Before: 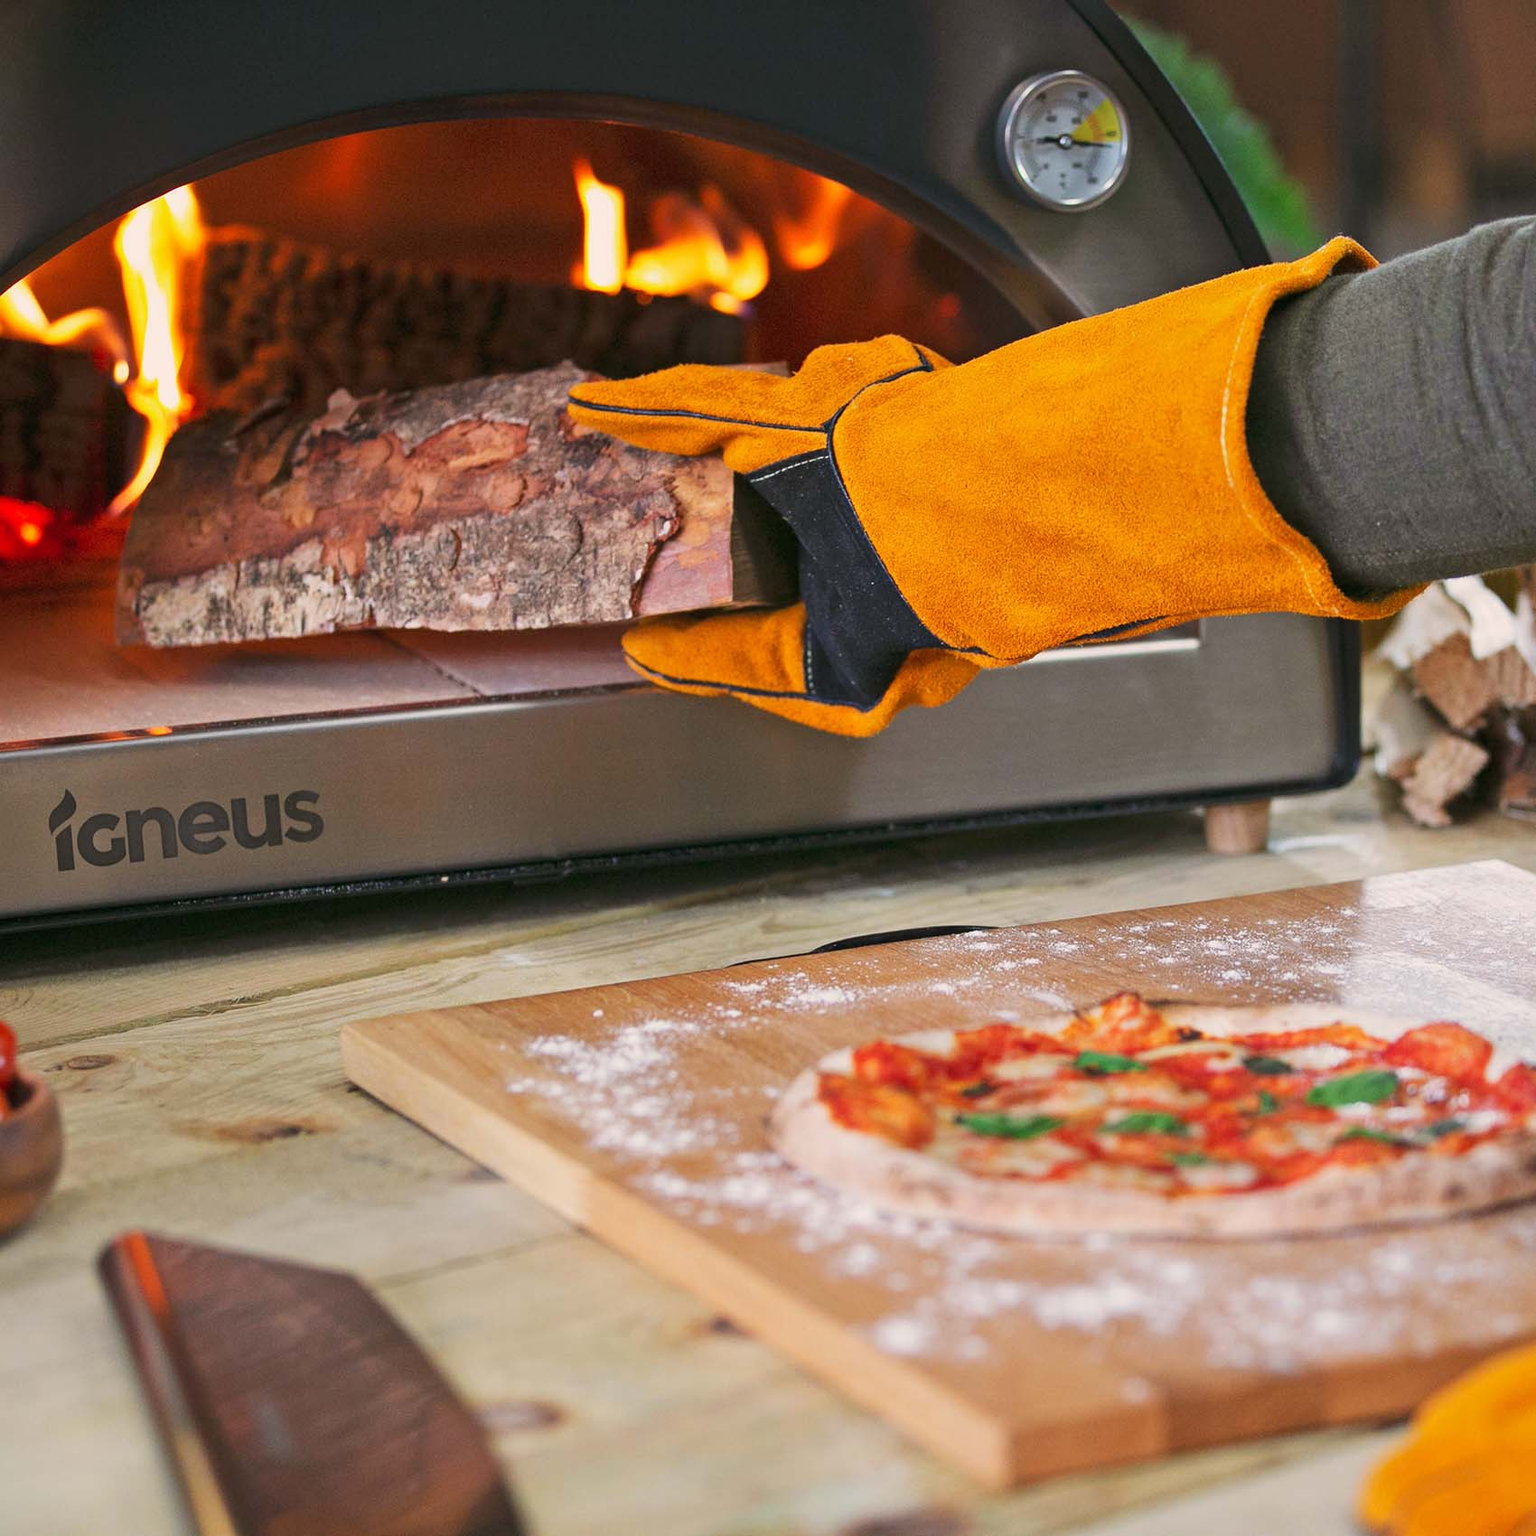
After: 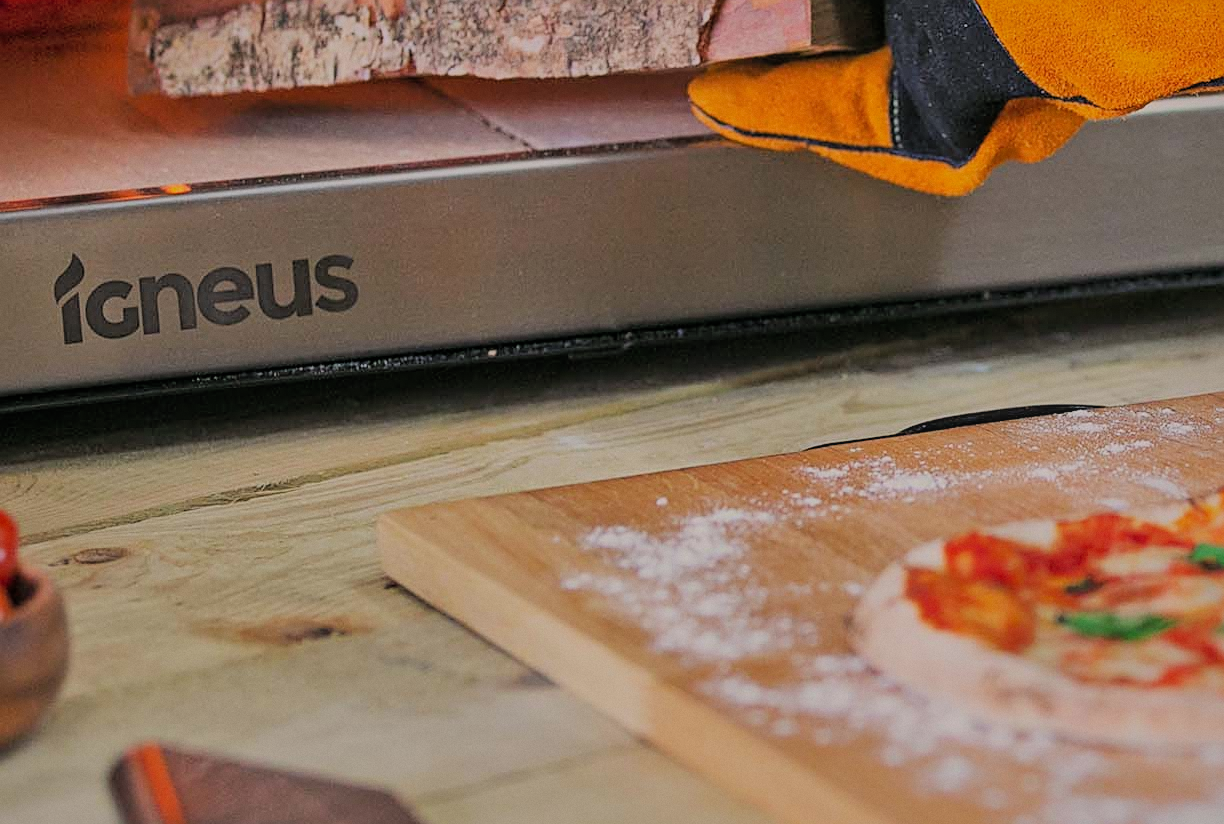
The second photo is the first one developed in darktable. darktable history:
crop: top 36.498%, right 27.964%, bottom 14.995%
grain: coarseness 0.09 ISO, strength 10%
shadows and highlights: shadows 40, highlights -60
white balance: emerald 1
local contrast: detail 110%
sharpen: on, module defaults
filmic rgb: black relative exposure -7.48 EV, white relative exposure 4.83 EV, hardness 3.4, color science v6 (2022)
